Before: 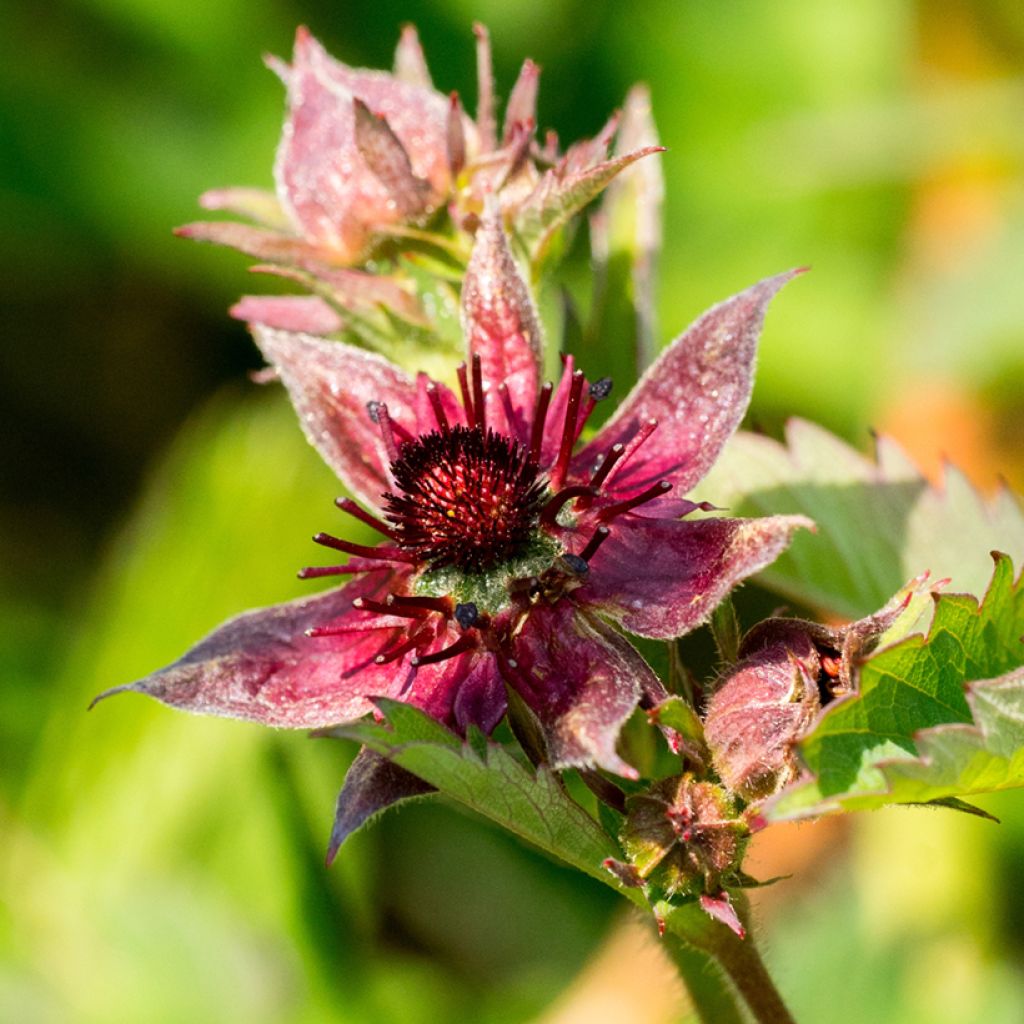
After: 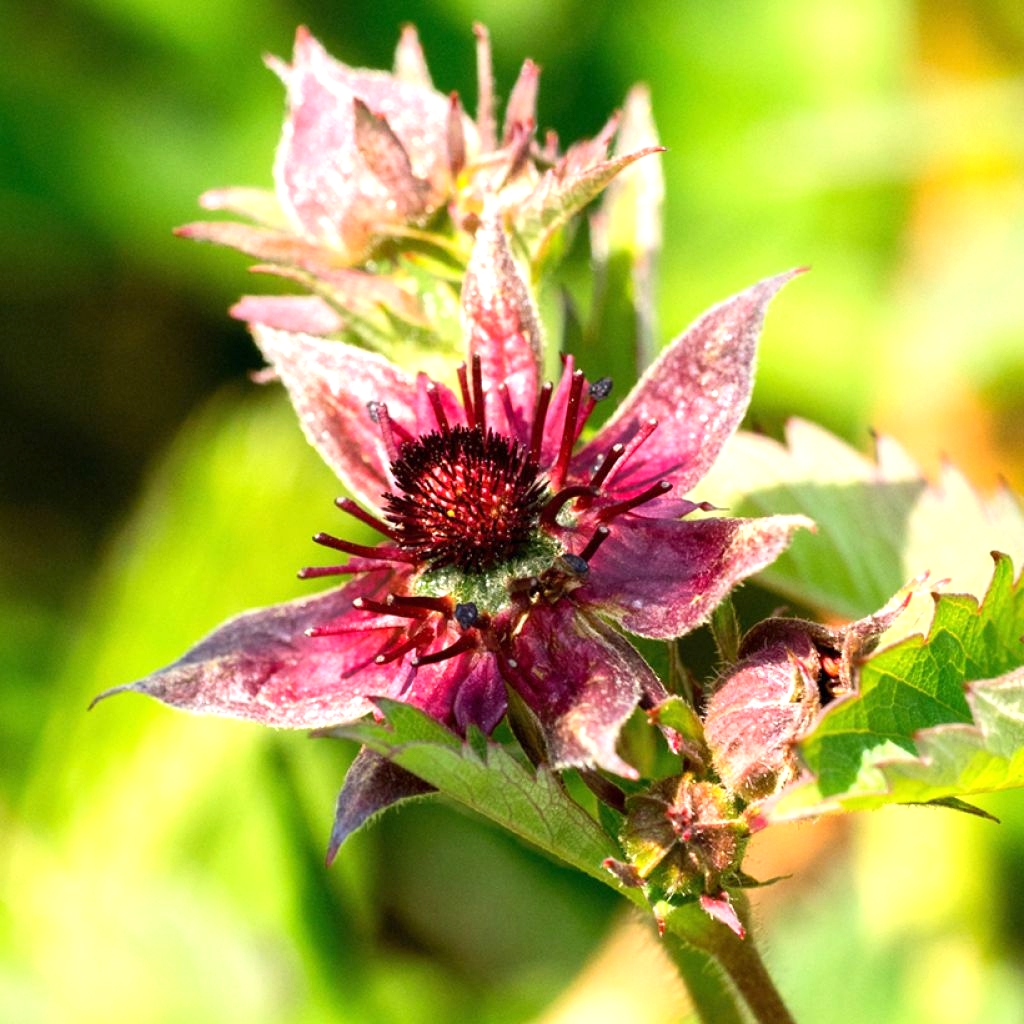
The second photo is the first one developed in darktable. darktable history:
exposure: exposure 0.703 EV, compensate exposure bias true, compensate highlight preservation false
